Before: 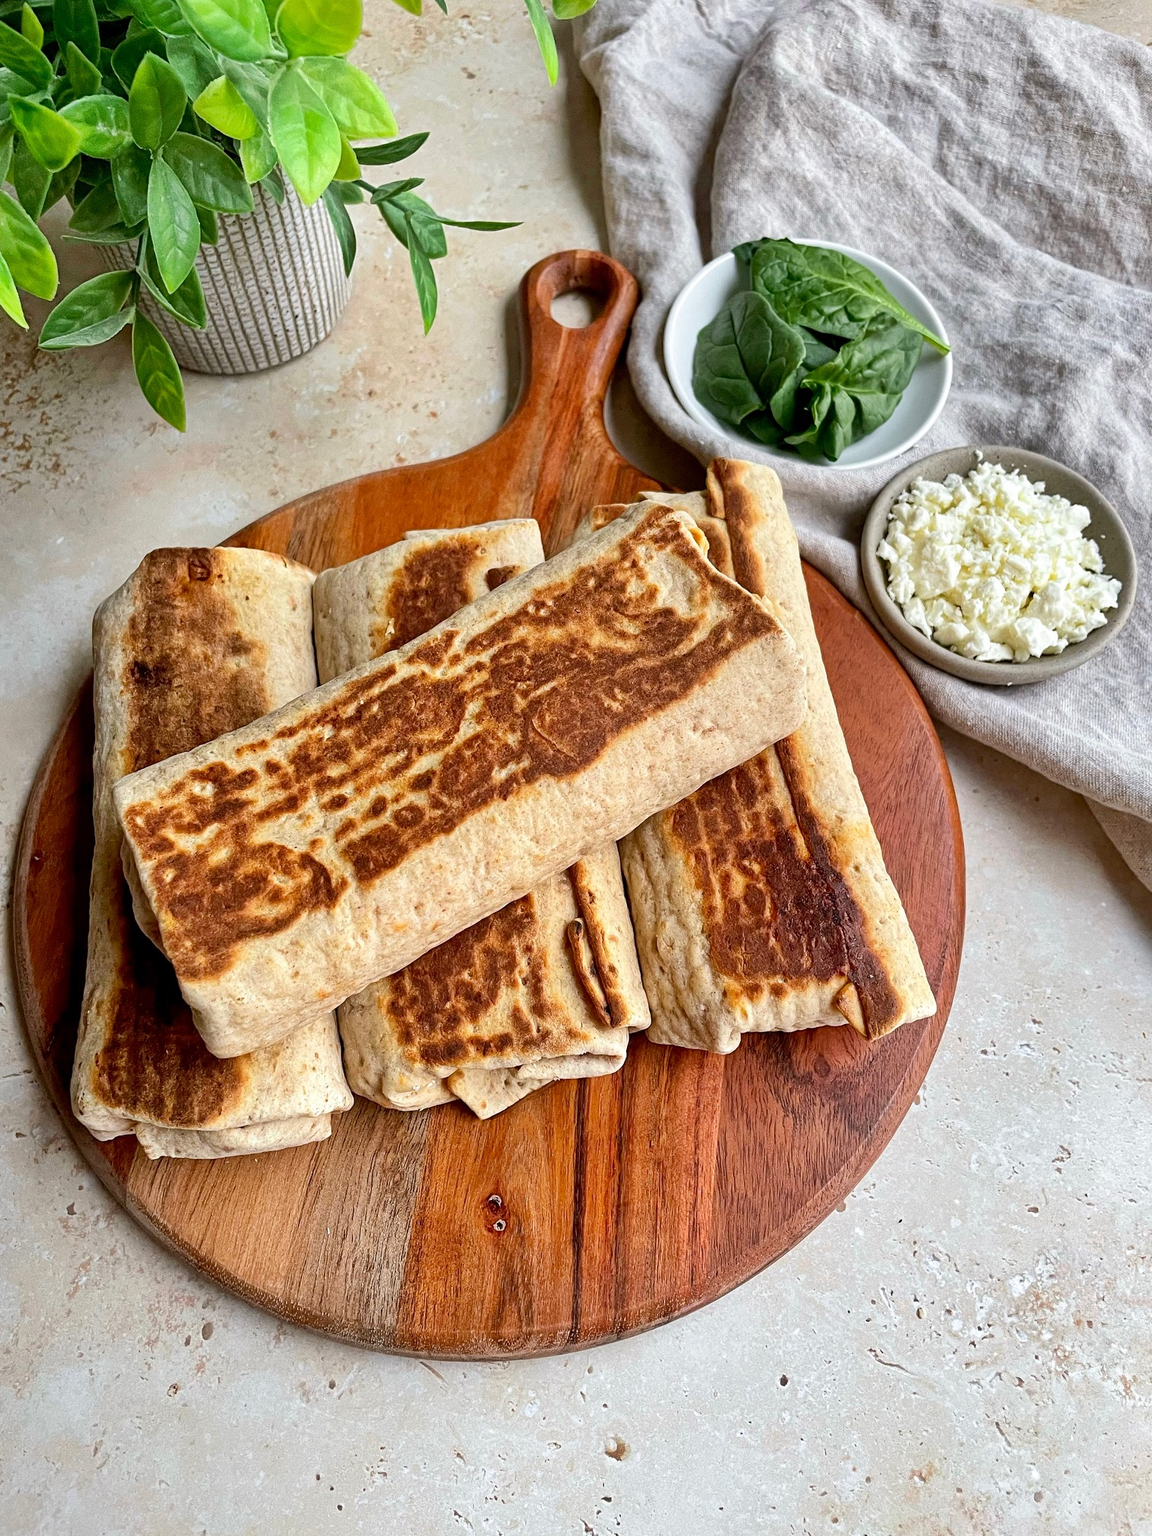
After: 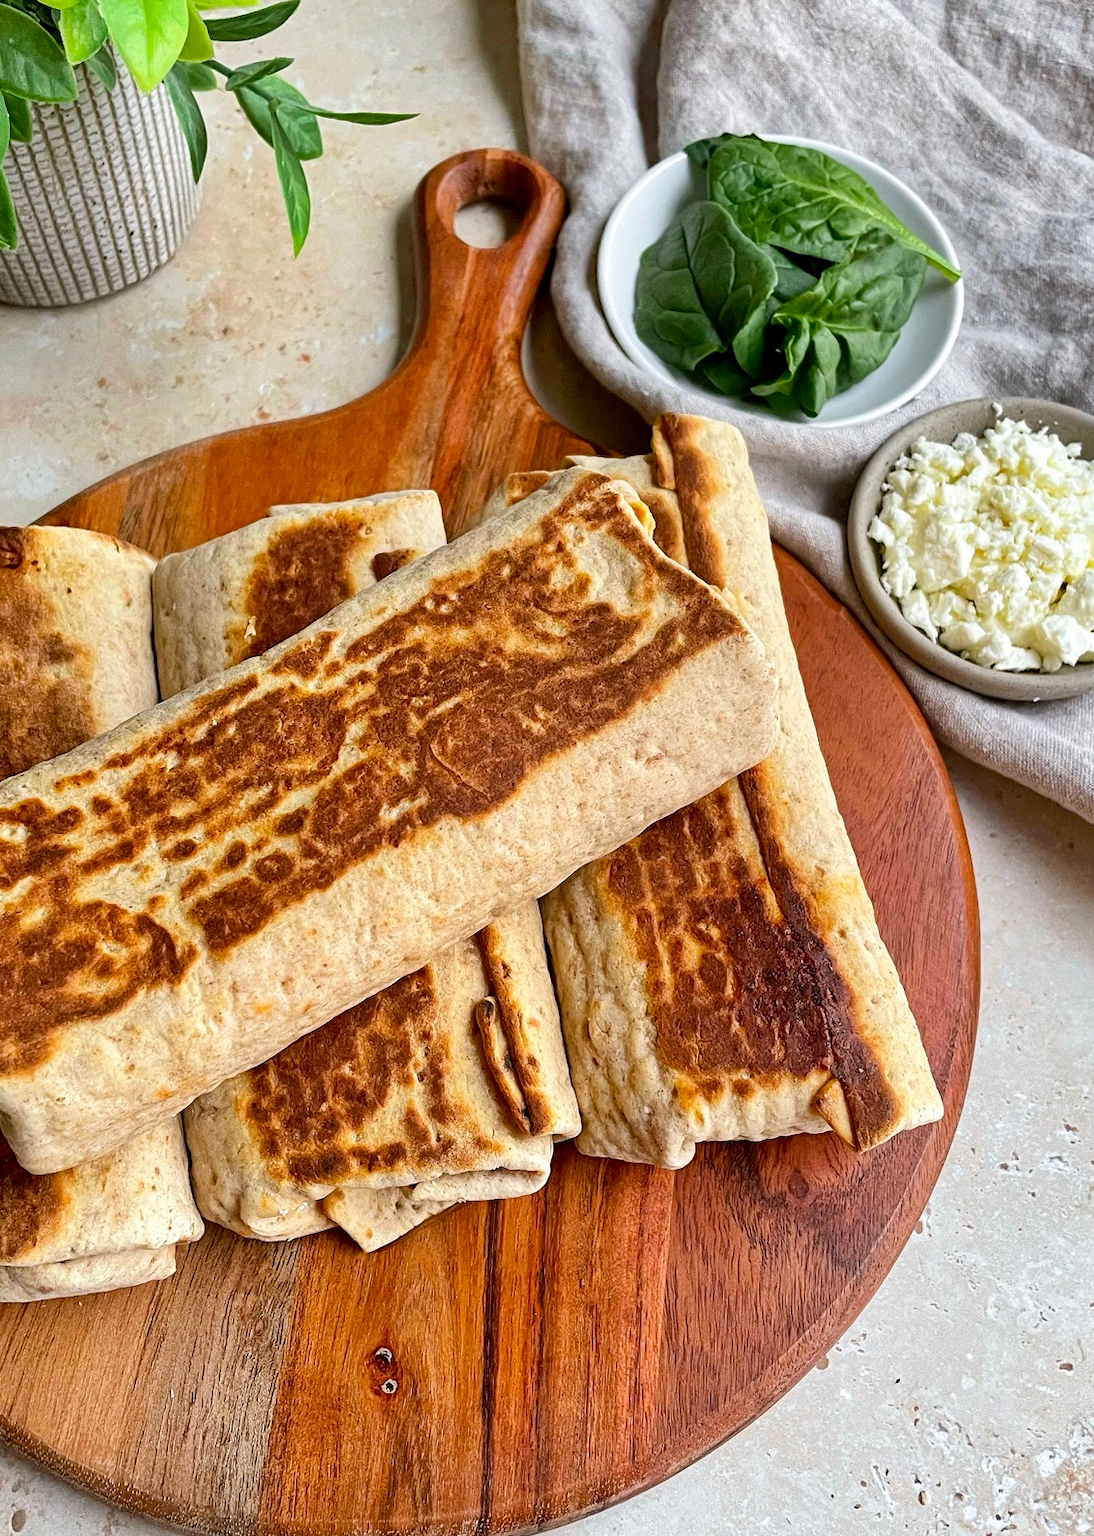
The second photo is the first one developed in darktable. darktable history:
crop: left 16.768%, top 8.653%, right 8.362%, bottom 12.485%
color balance rgb: perceptual saturation grading › global saturation 10%, global vibrance 10%
